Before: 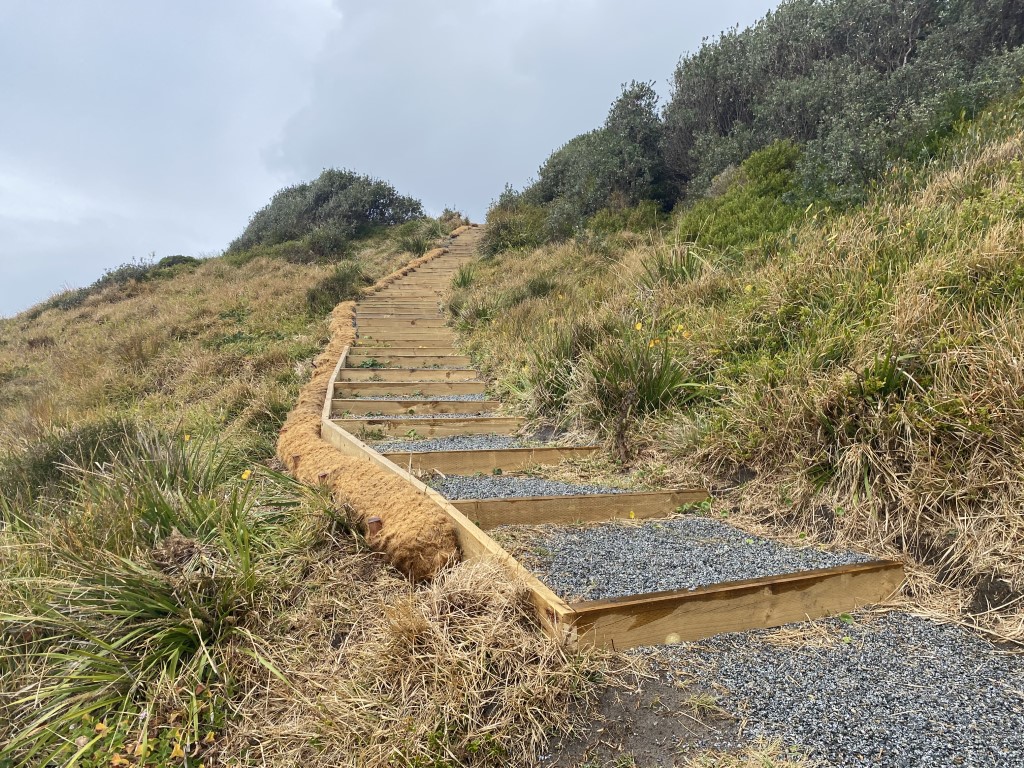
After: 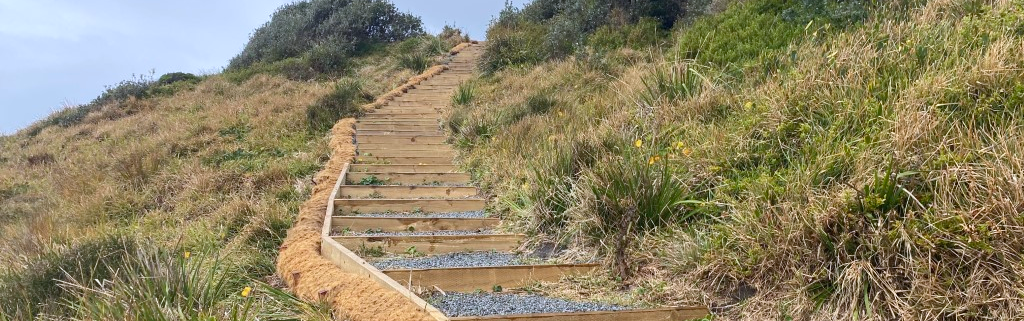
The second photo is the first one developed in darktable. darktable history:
crop and rotate: top 23.84%, bottom 34.294%
color calibration: illuminant as shot in camera, x 0.358, y 0.373, temperature 4628.91 K
